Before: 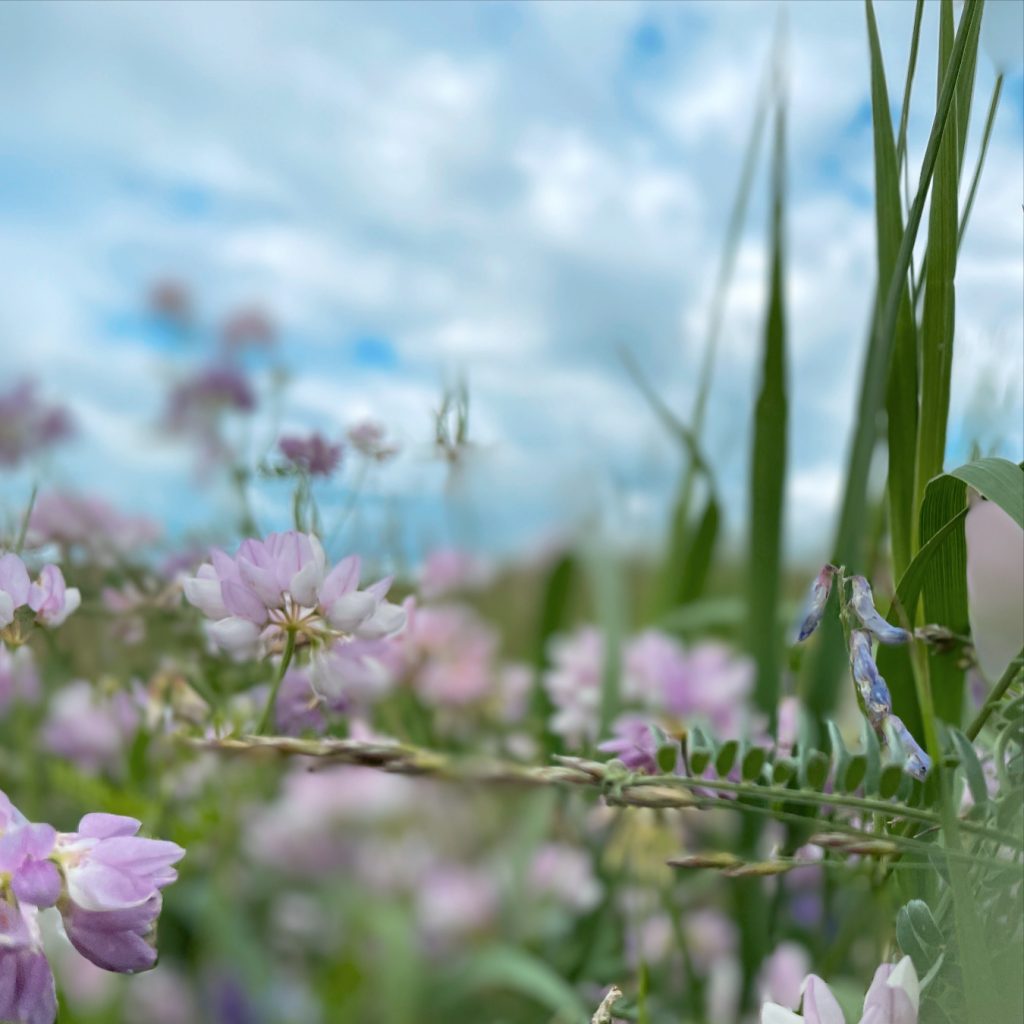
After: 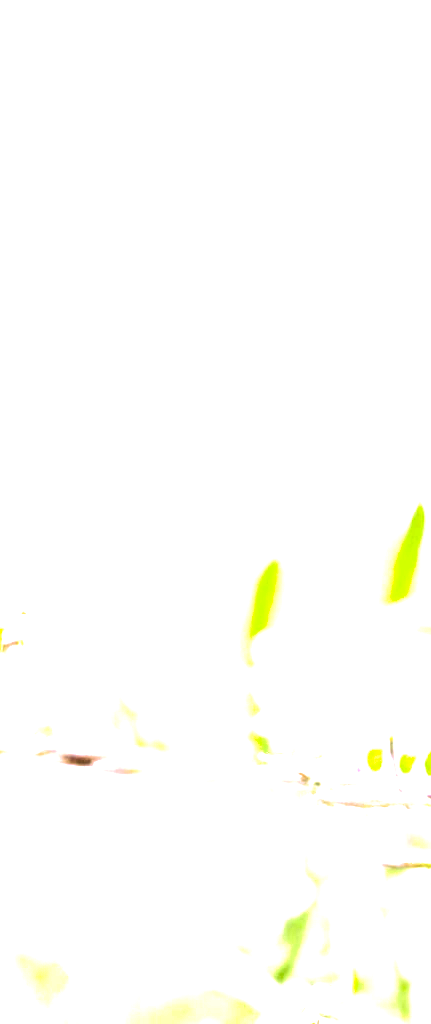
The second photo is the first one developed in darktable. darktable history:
crop: left 28.583%, right 29.231%
exposure: black level correction 0, exposure 4 EV, compensate exposure bias true, compensate highlight preservation false
split-toning: highlights › hue 298.8°, highlights › saturation 0.73, compress 41.76%
white balance: red 0.871, blue 1.249
color balance rgb: global vibrance 1%, saturation formula JzAzBz (2021)
color correction: highlights a* 21.16, highlights b* 19.61
